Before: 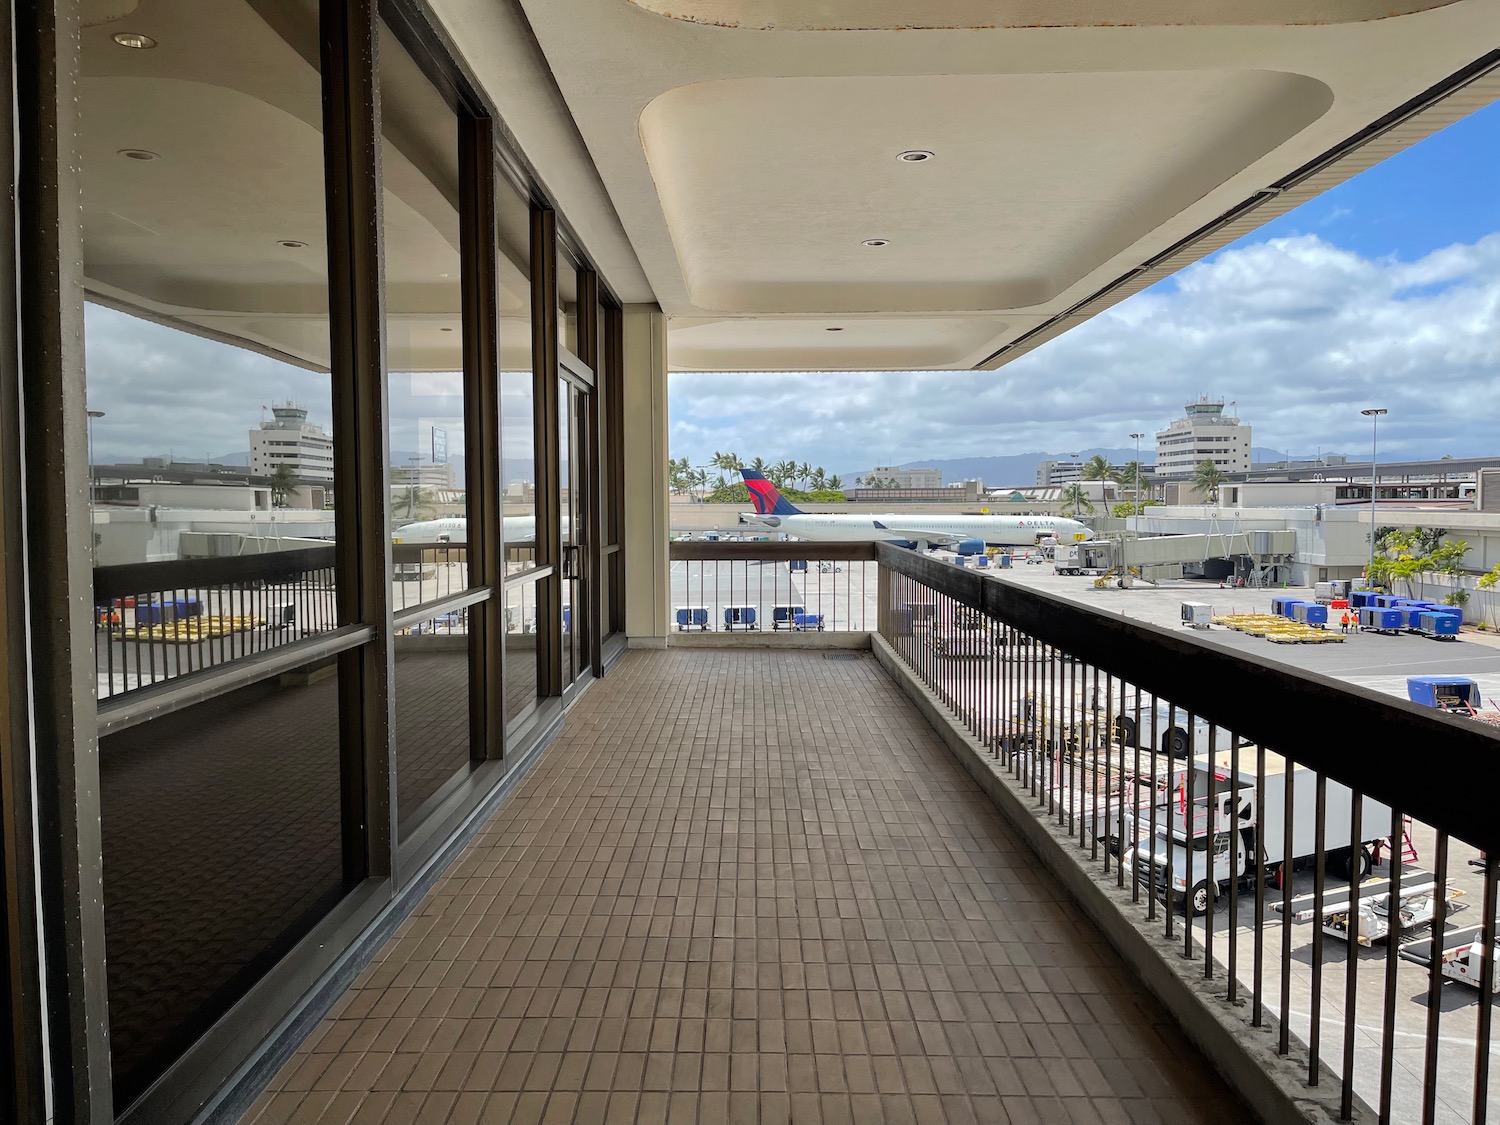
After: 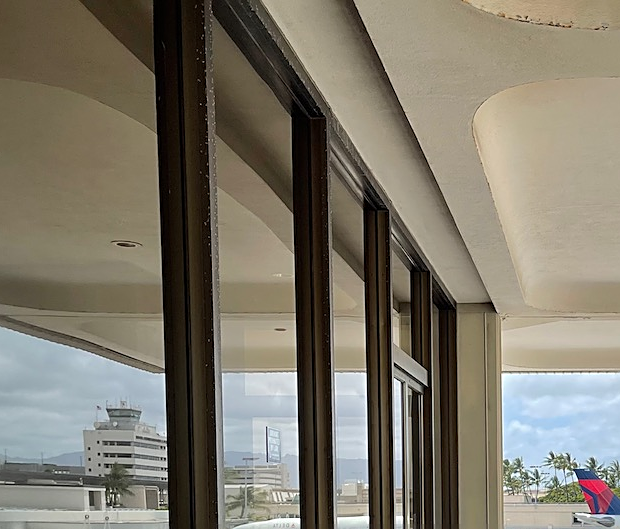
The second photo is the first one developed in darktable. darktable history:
crop and rotate: left 11.129%, top 0.055%, right 47.5%, bottom 52.874%
sharpen: on, module defaults
